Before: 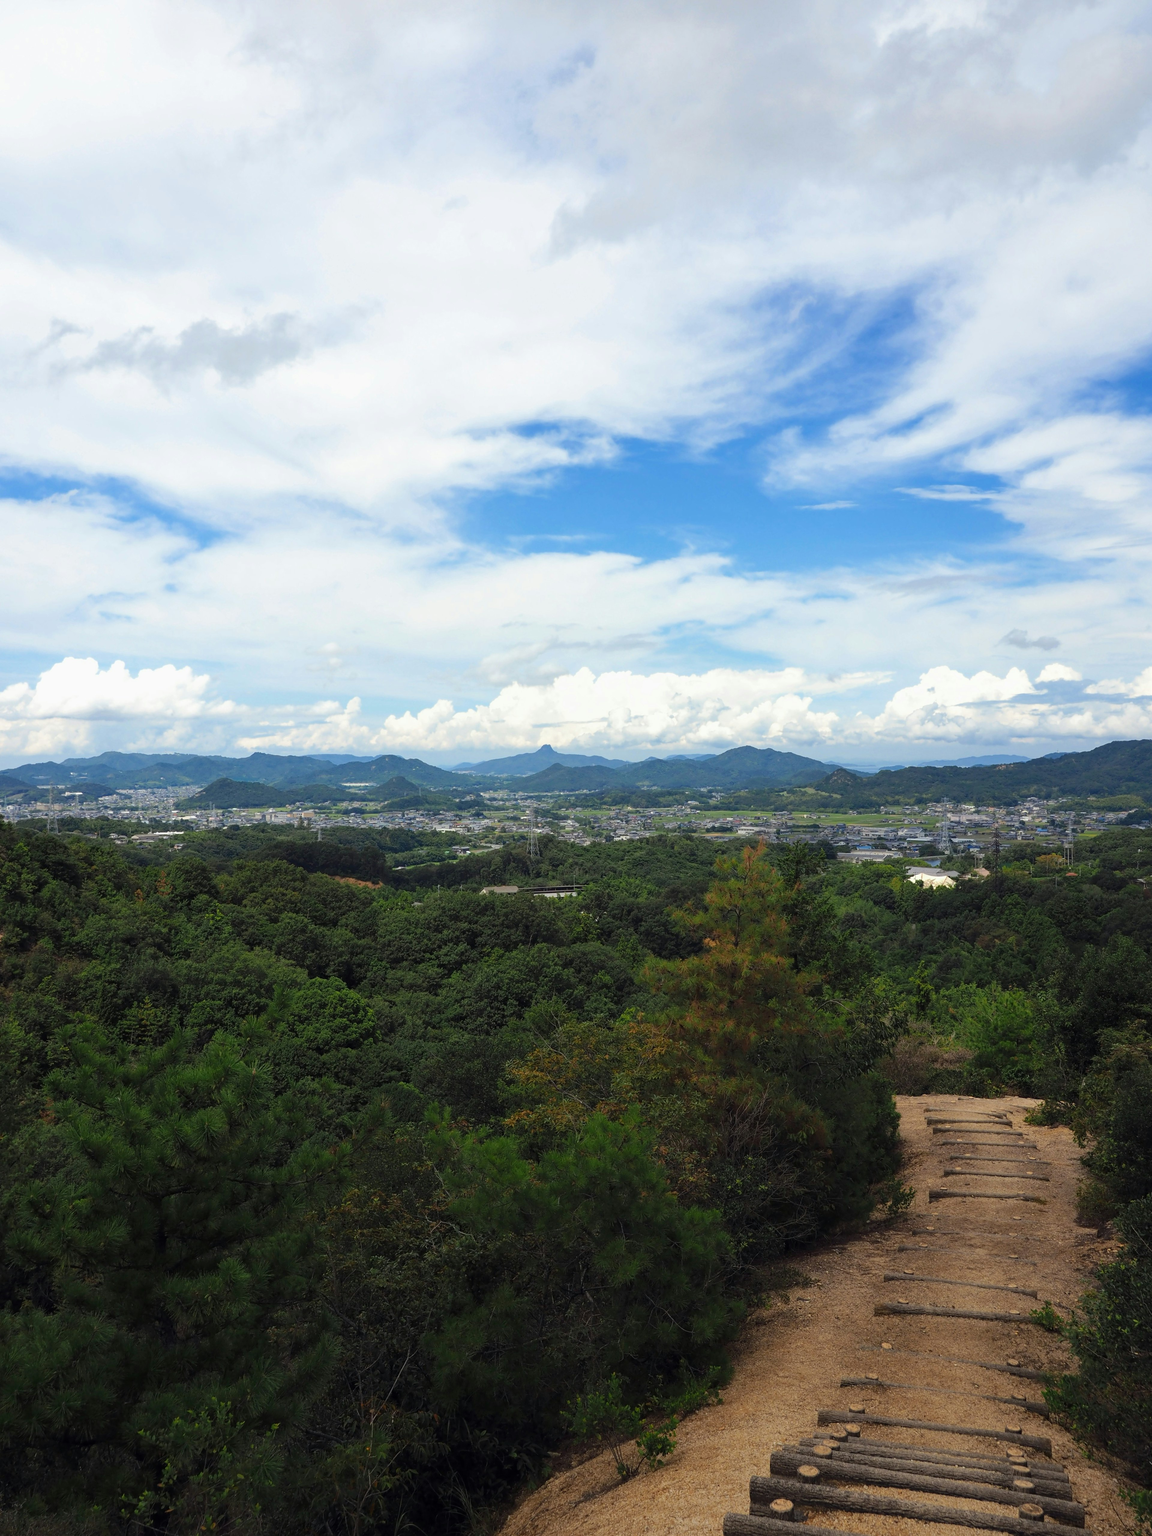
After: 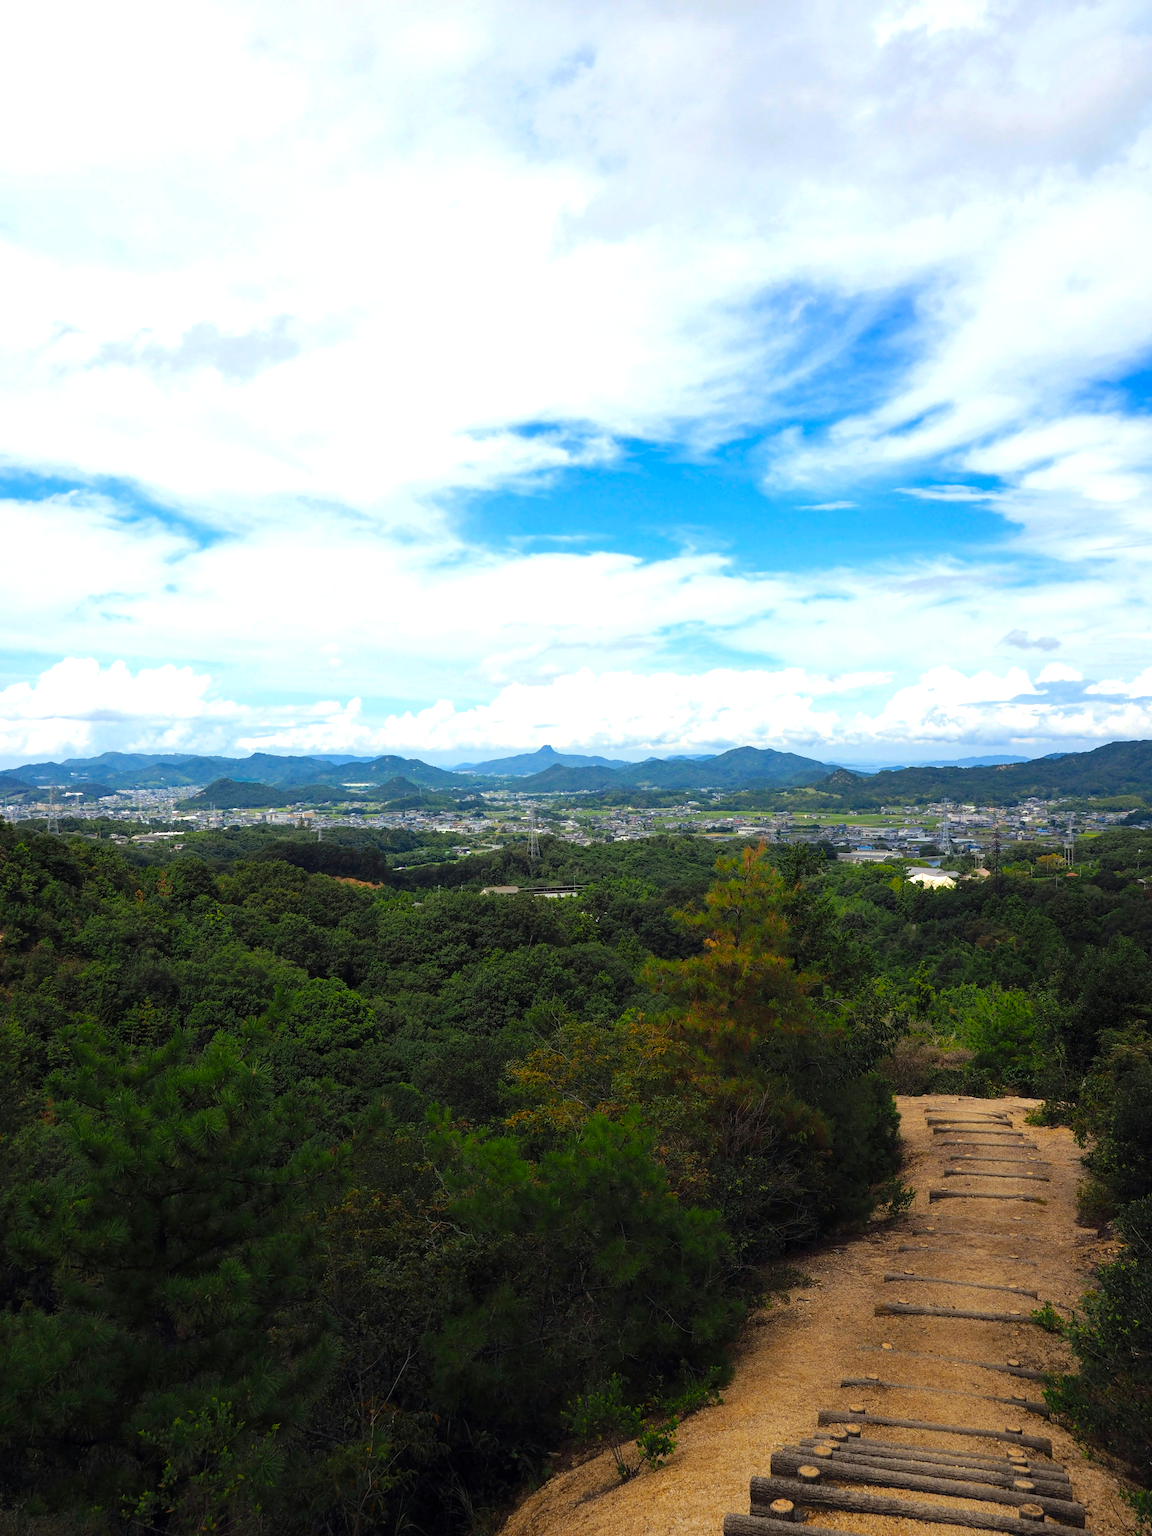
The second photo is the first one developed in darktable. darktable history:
color balance rgb: perceptual saturation grading › global saturation 25.529%, global vibrance 15.195%
tone equalizer: -8 EV -0.444 EV, -7 EV -0.408 EV, -6 EV -0.298 EV, -5 EV -0.218 EV, -3 EV 0.254 EV, -2 EV 0.308 EV, -1 EV 0.389 EV, +0 EV 0.434 EV
